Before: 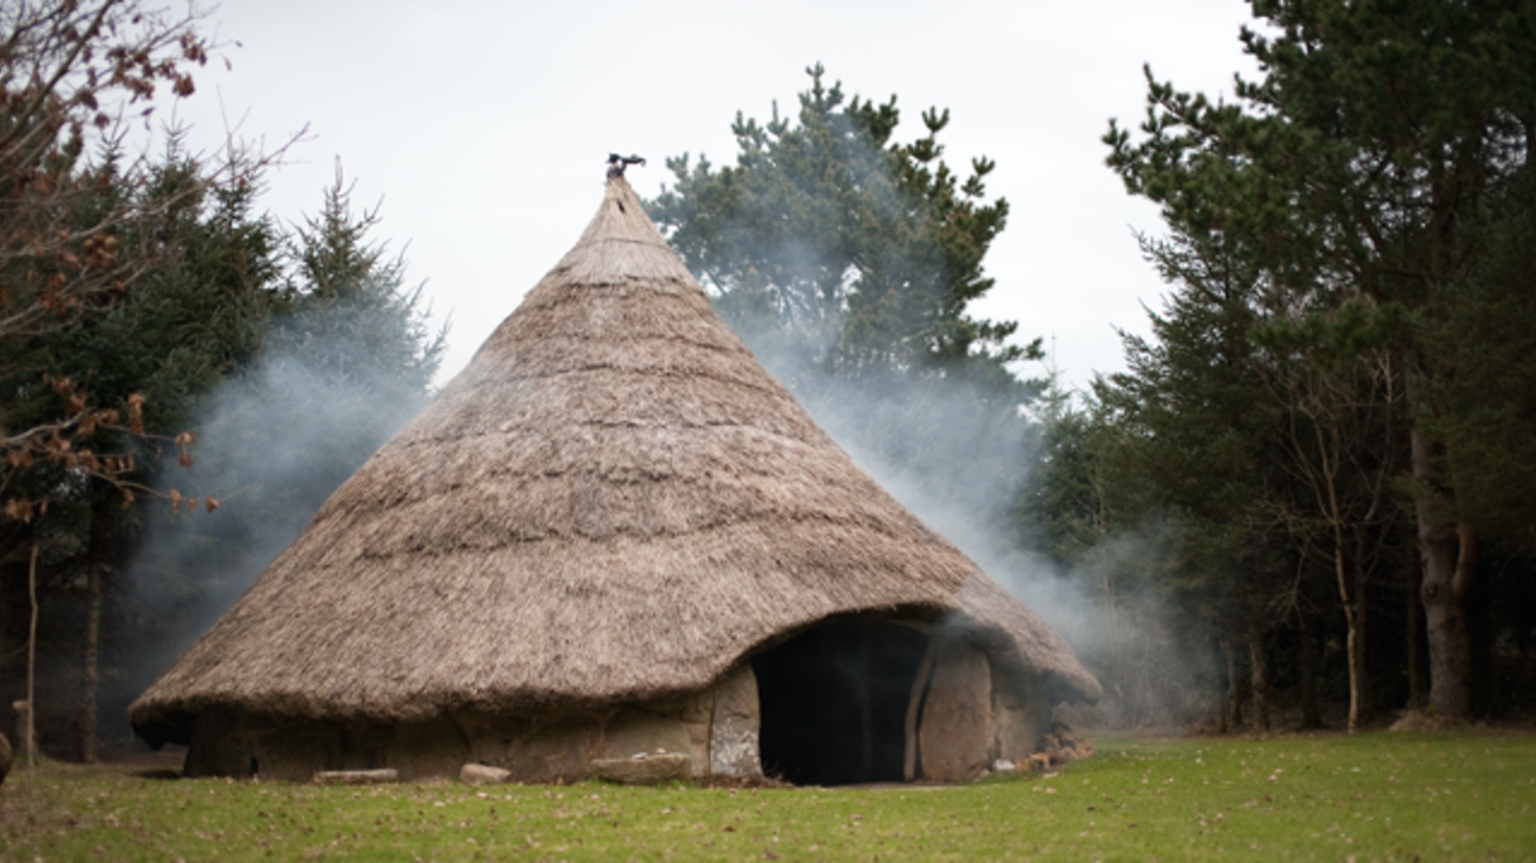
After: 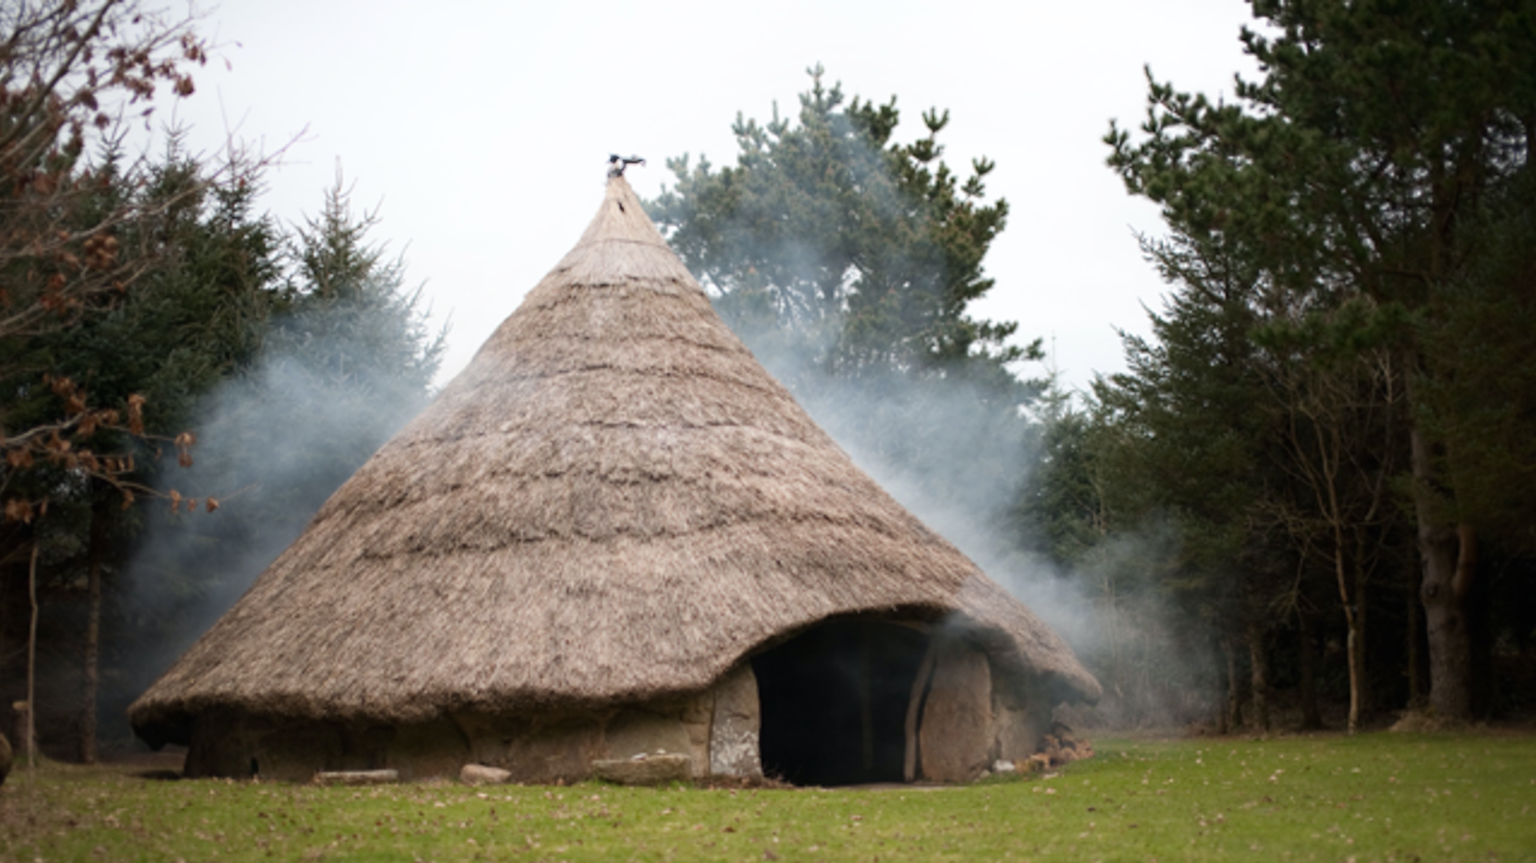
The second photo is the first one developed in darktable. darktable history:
shadows and highlights: shadows -25.11, highlights 48.4, soften with gaussian
